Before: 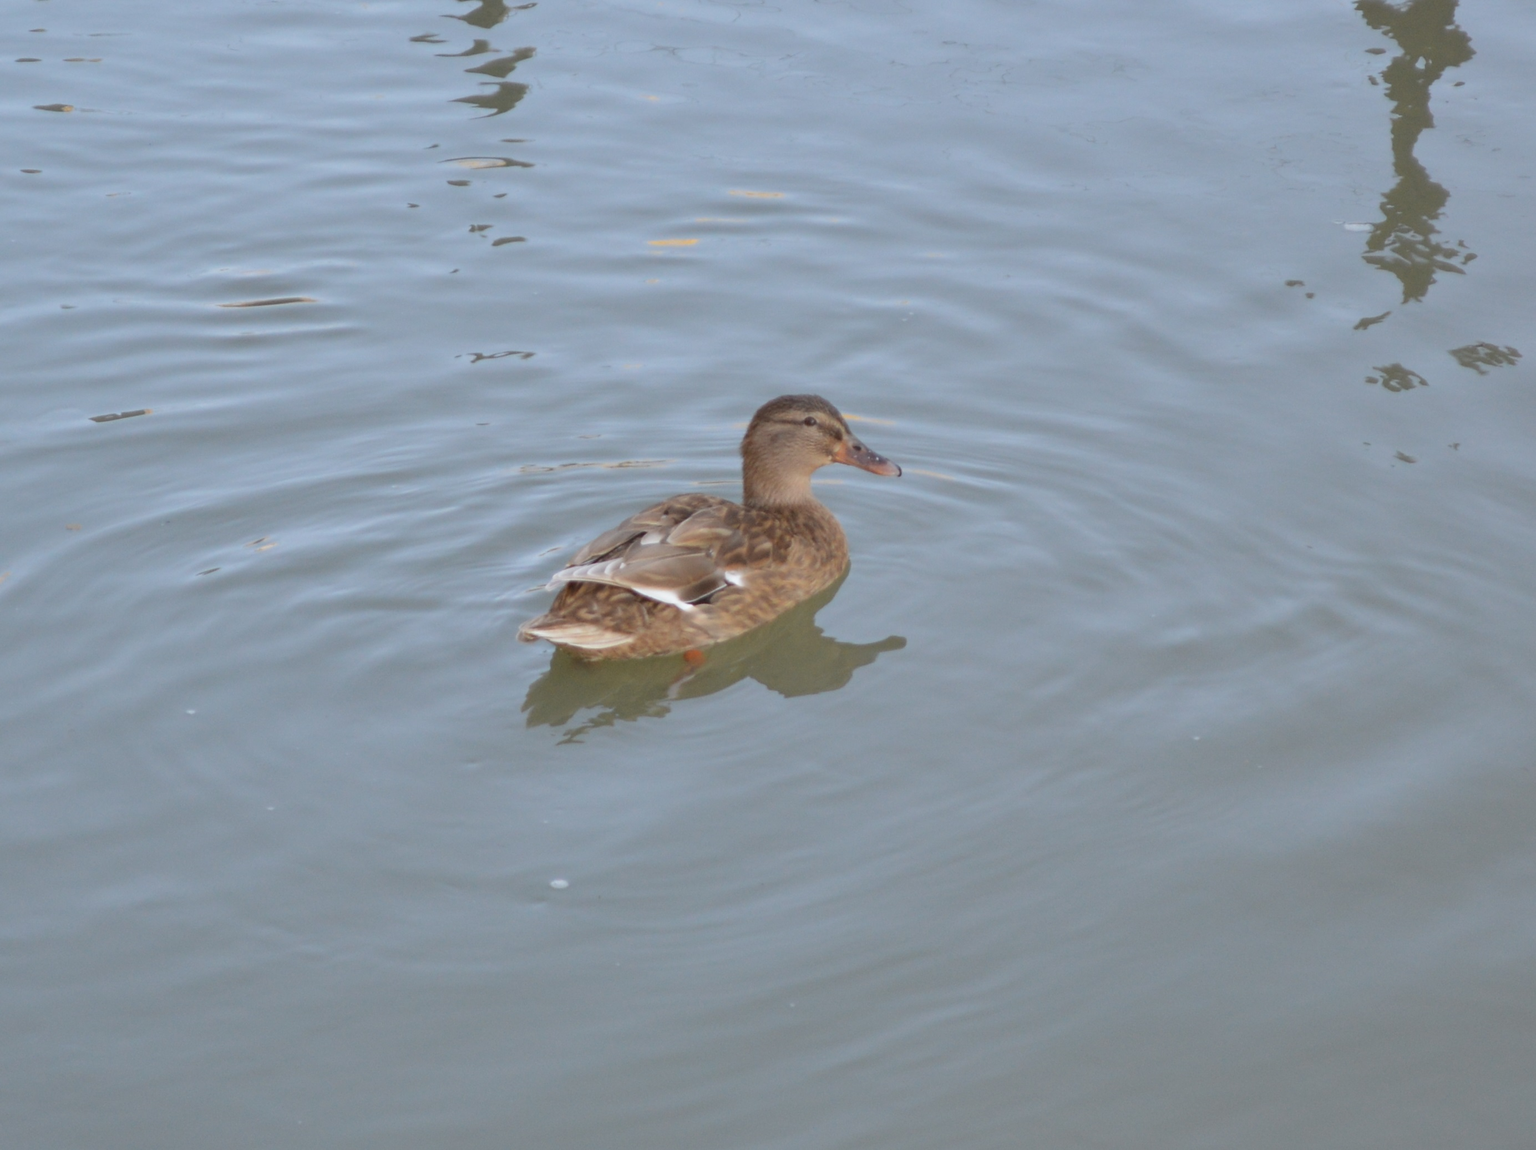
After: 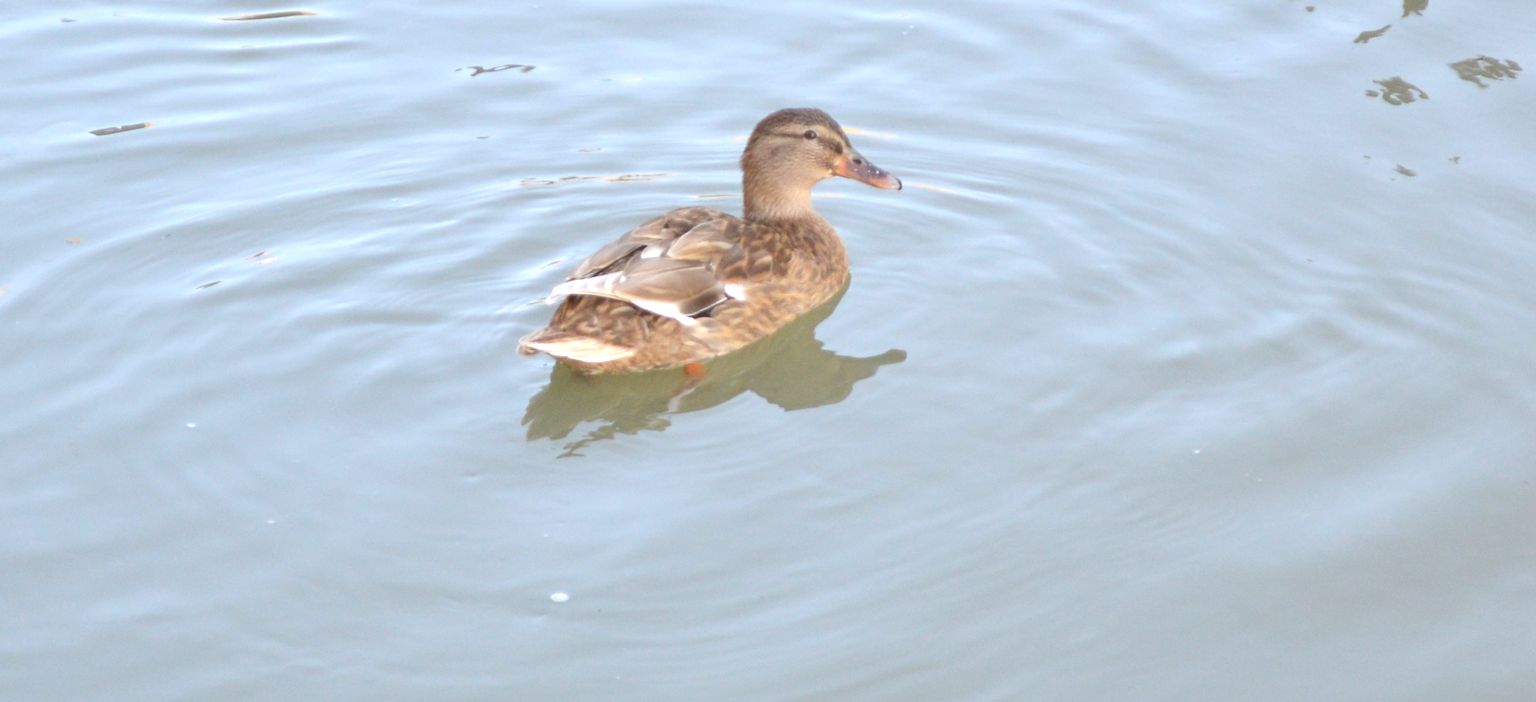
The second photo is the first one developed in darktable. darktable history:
crop and rotate: top 24.965%, bottom 13.961%
exposure: black level correction 0, exposure 1.001 EV, compensate highlight preservation false
